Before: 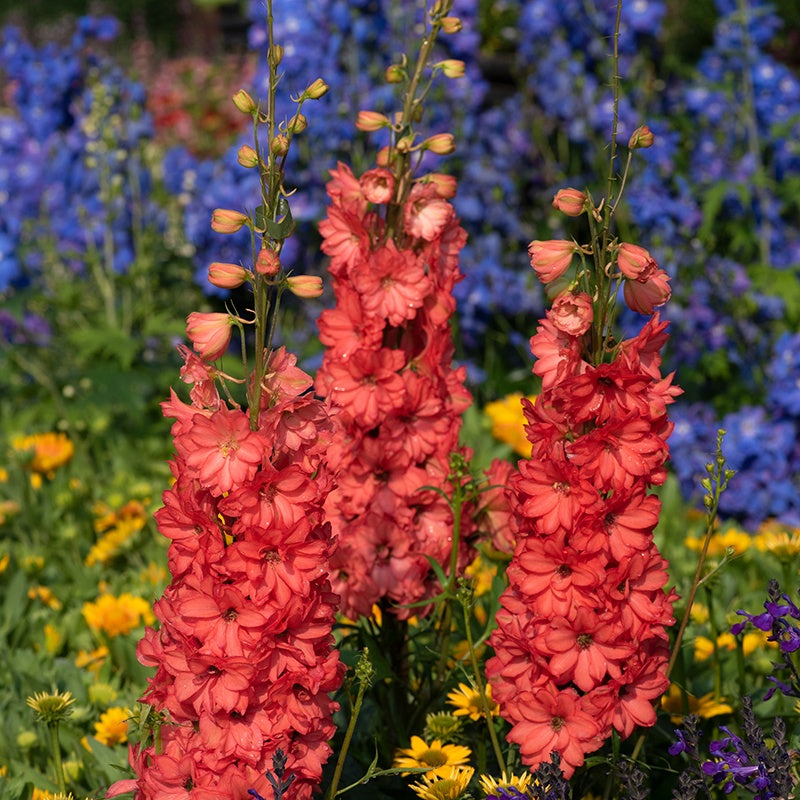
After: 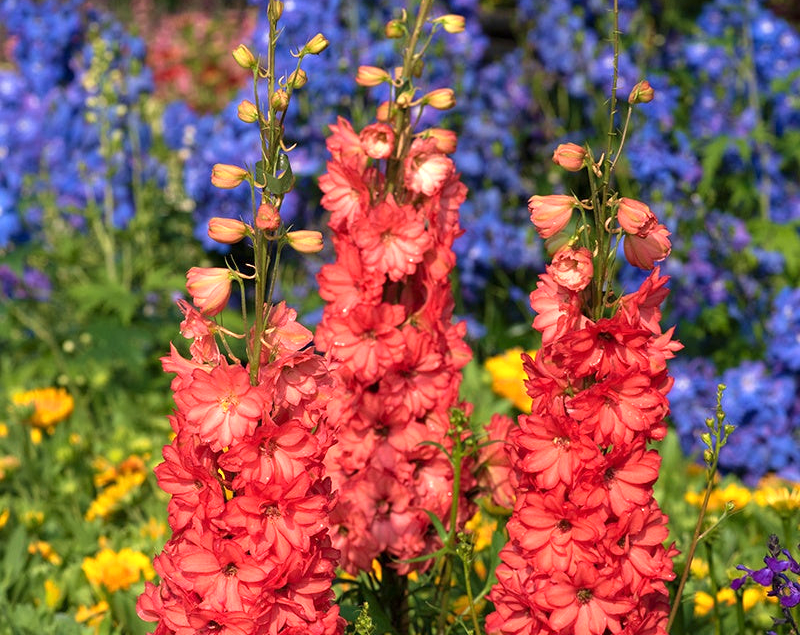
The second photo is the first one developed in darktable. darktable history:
velvia: on, module defaults
crop and rotate: top 5.667%, bottom 14.937%
exposure: exposure 0.722 EV, compensate highlight preservation false
